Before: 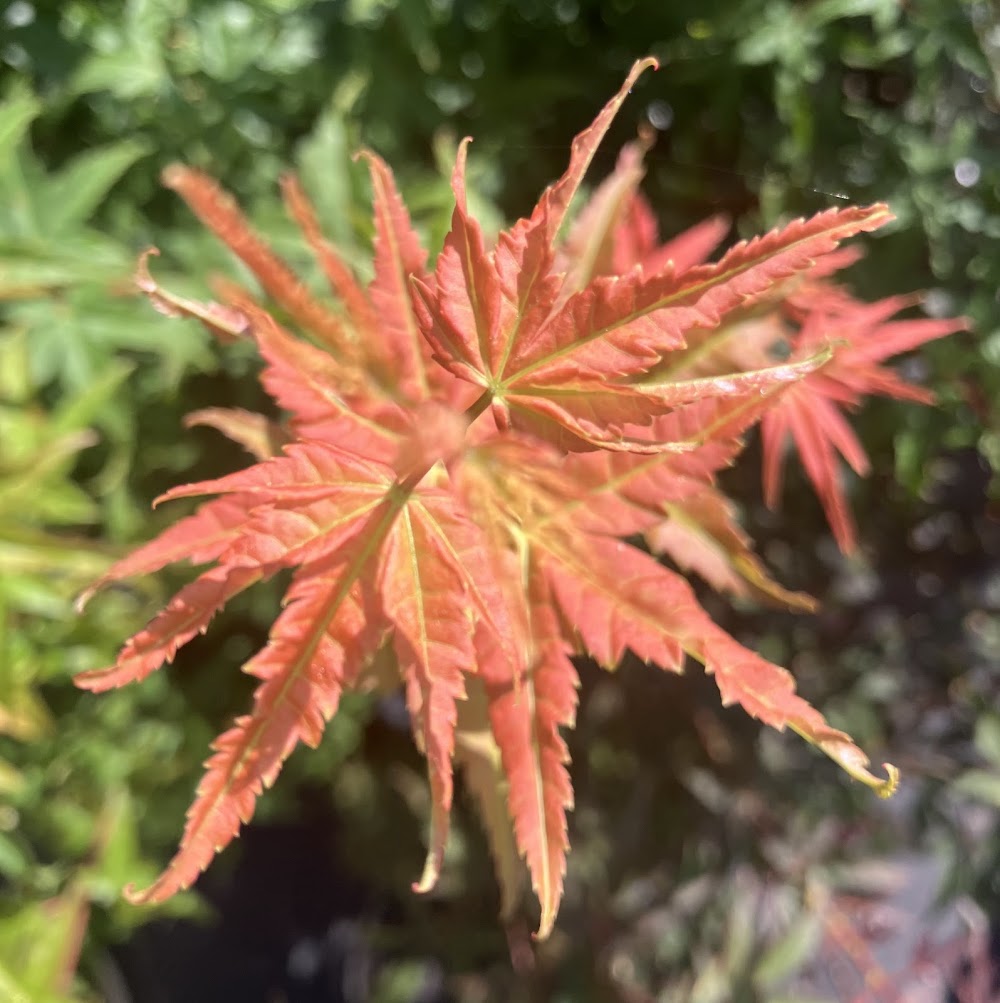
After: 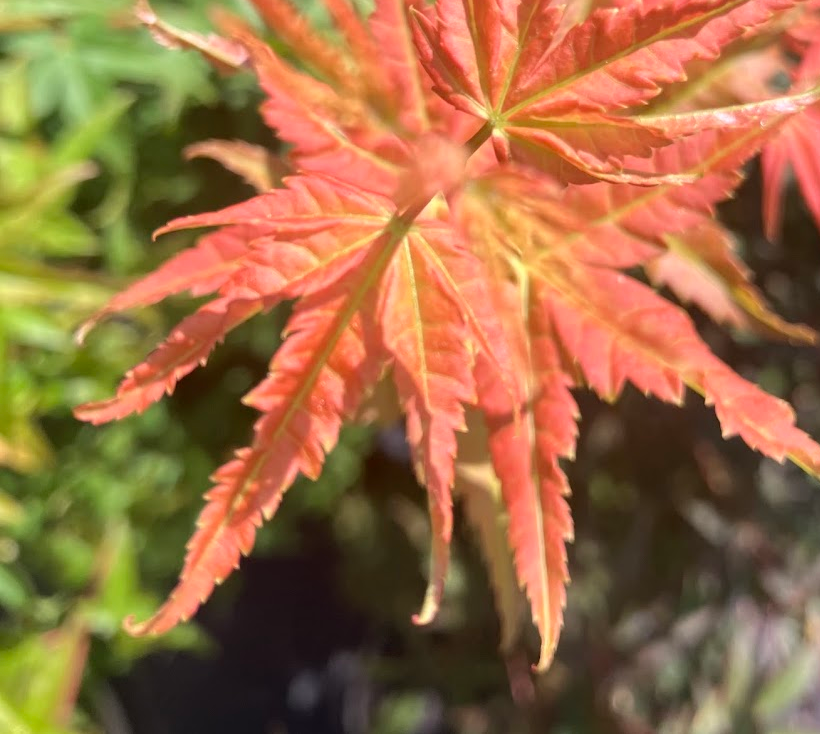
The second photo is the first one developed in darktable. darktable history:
crop: top 26.775%, right 17.981%
